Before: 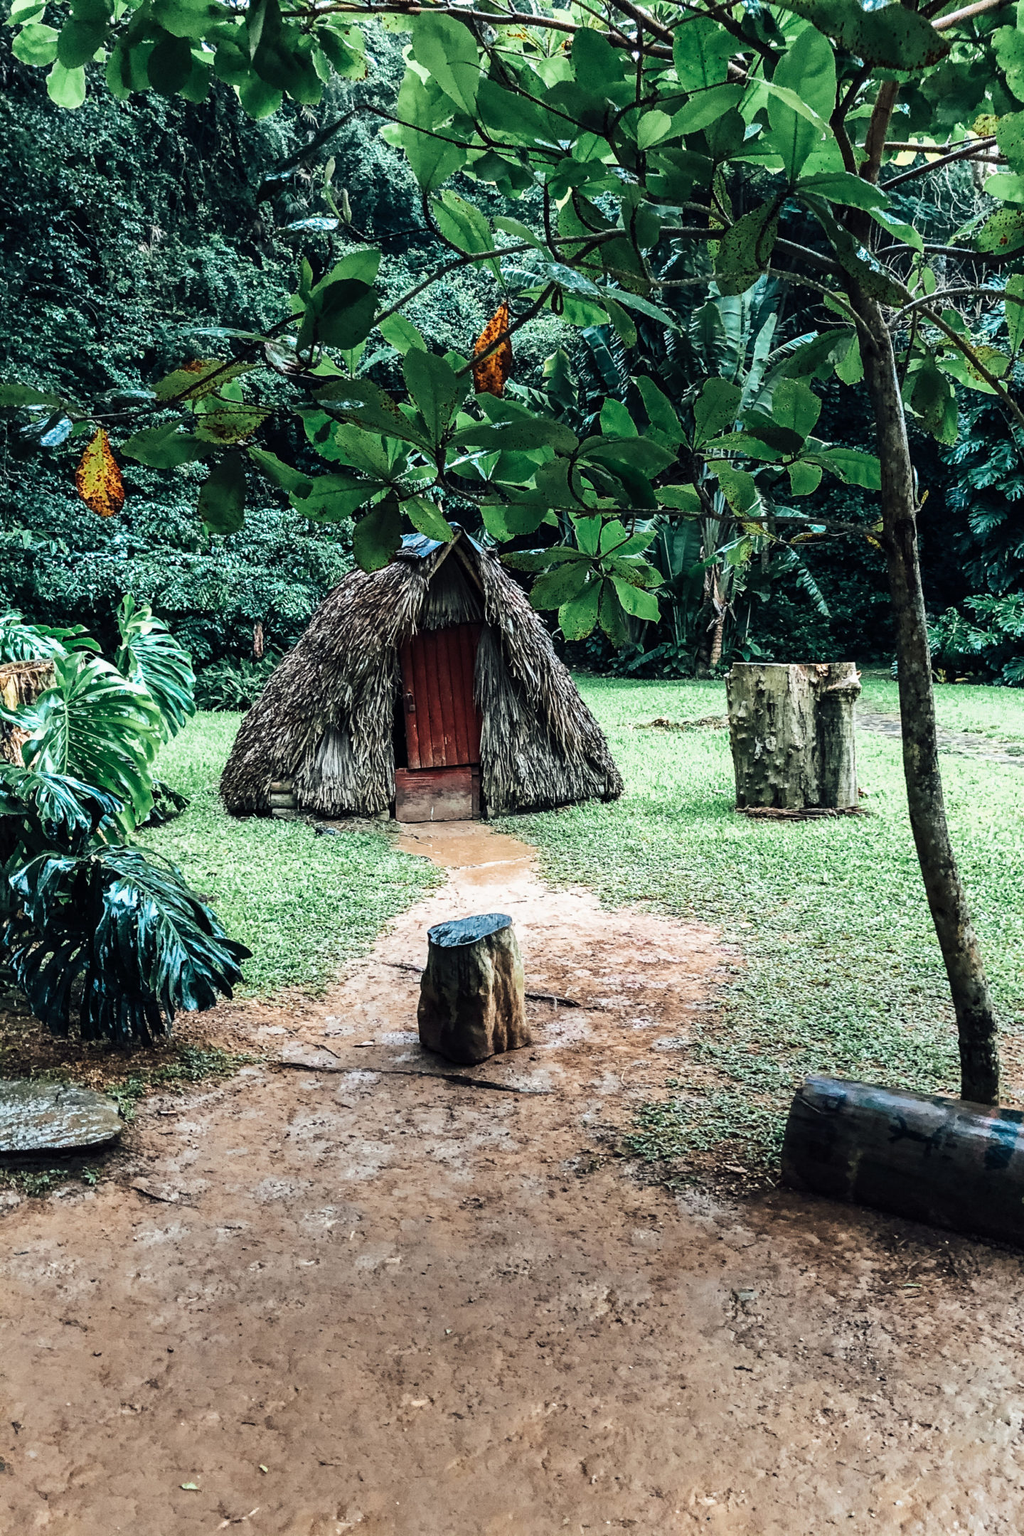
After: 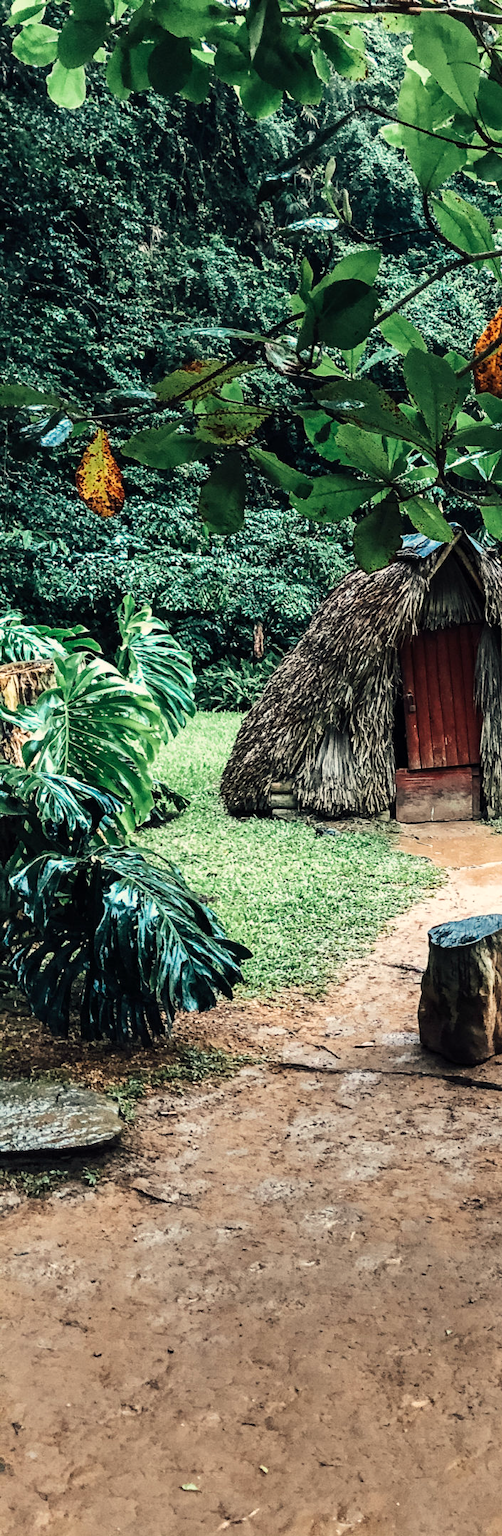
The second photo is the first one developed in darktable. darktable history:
crop and rotate: left 0%, top 0%, right 50.845%
white balance: red 1.045, blue 0.932
